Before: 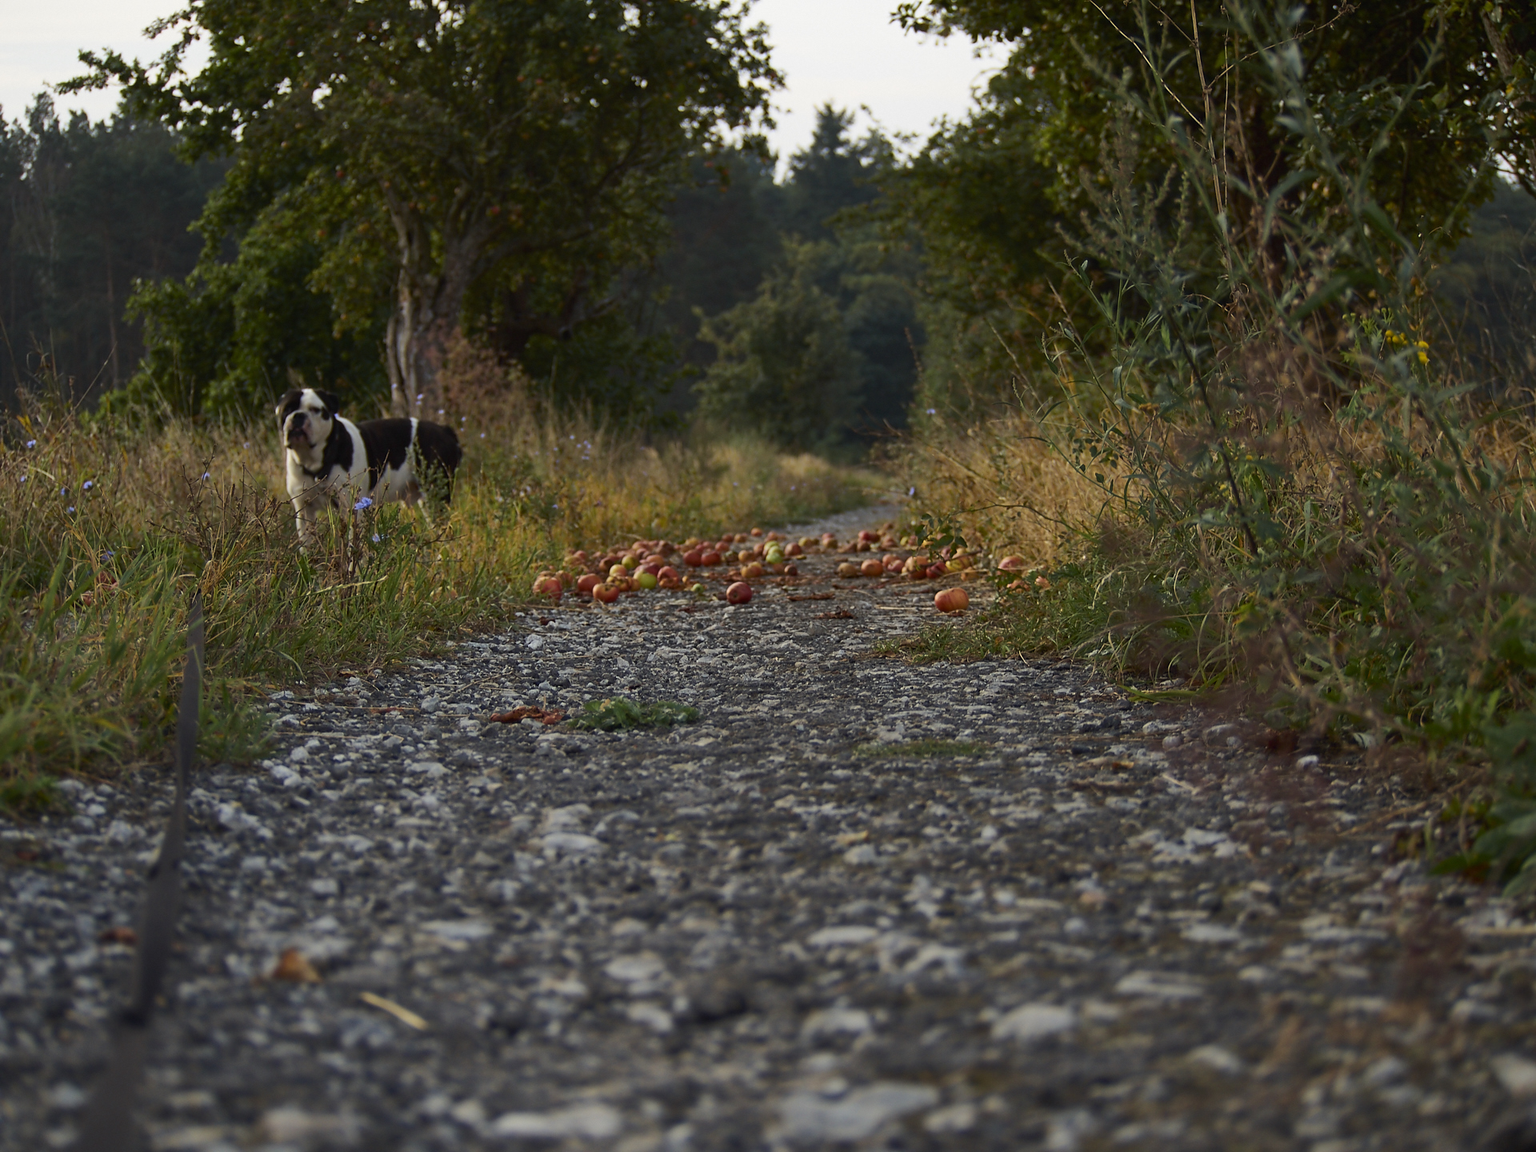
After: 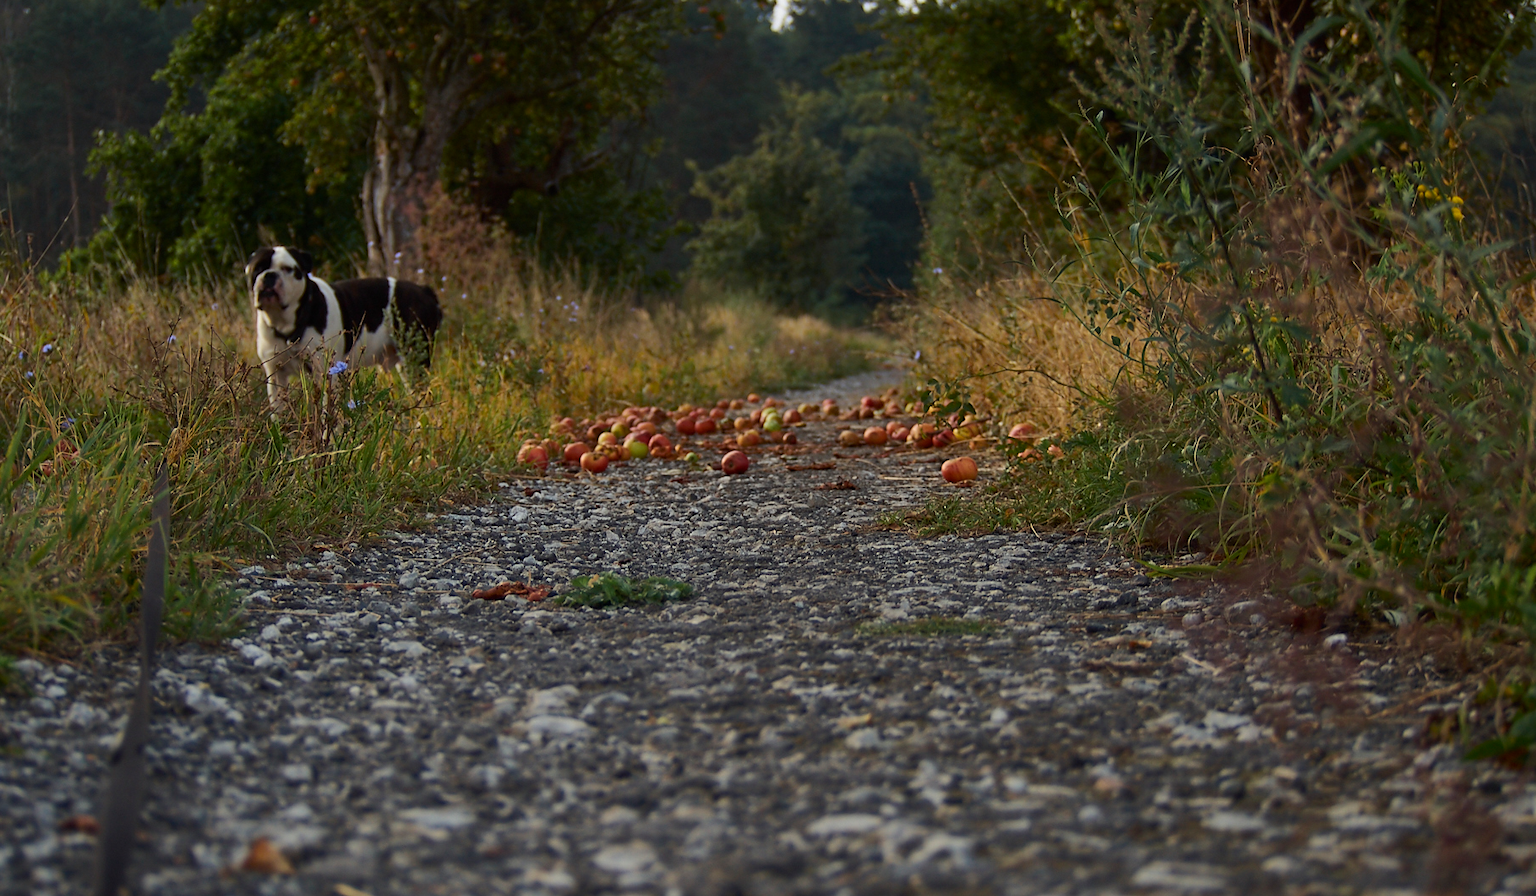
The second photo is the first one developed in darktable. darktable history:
crop and rotate: left 2.843%, top 13.501%, right 2.456%, bottom 12.786%
